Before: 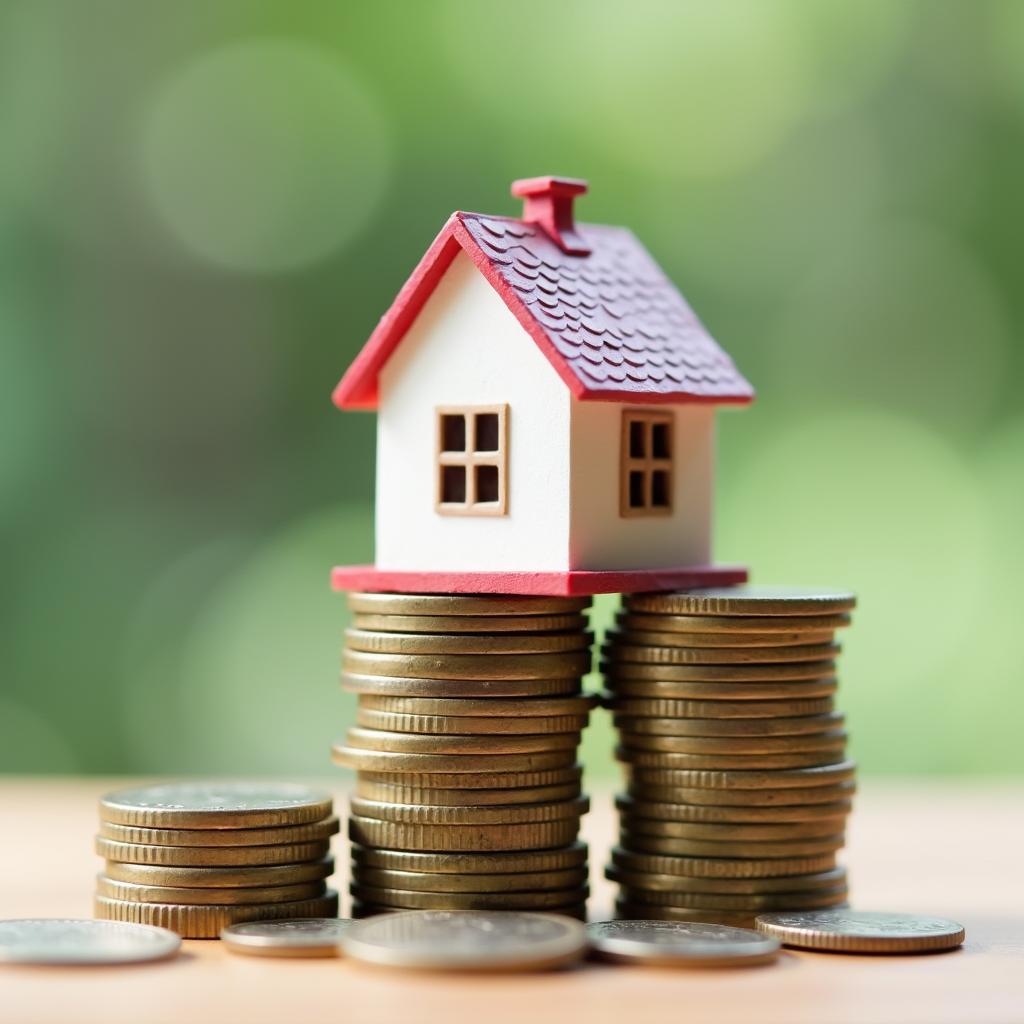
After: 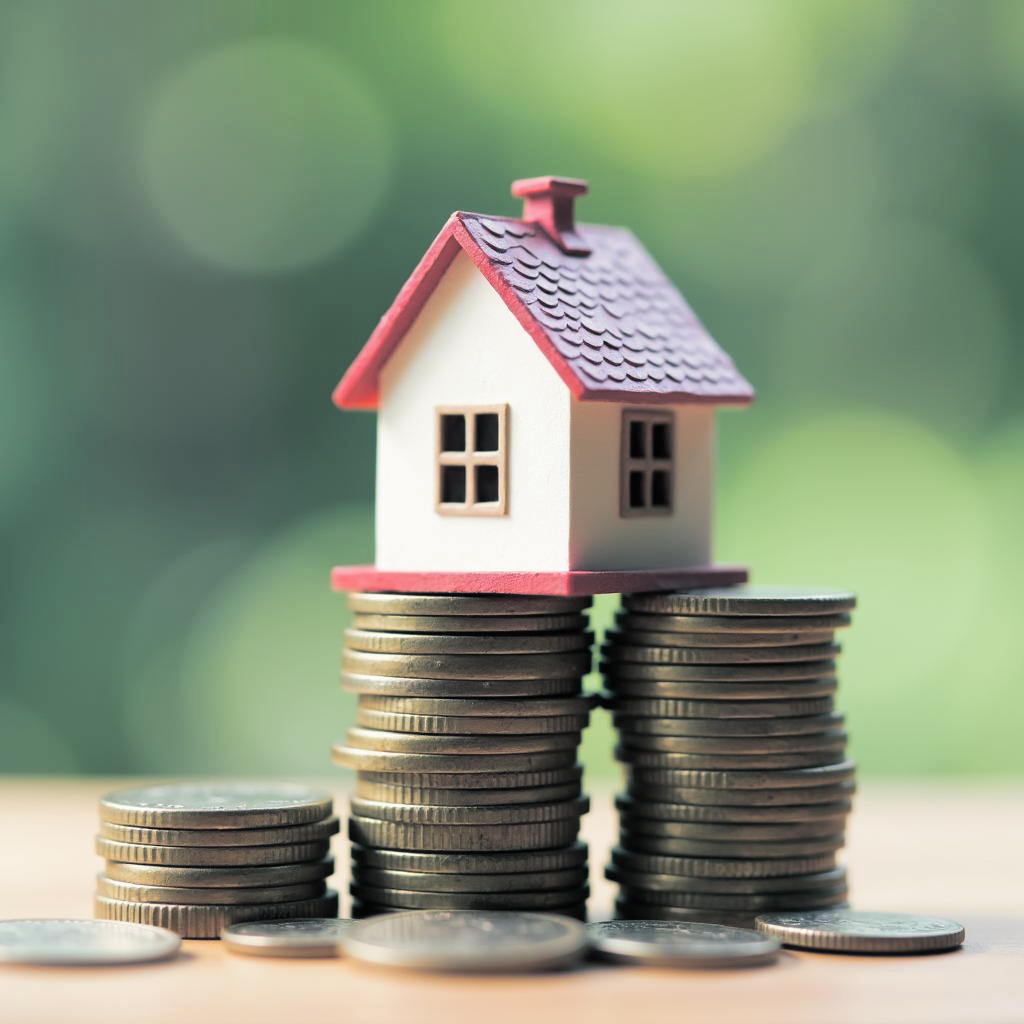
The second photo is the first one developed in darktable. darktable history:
split-toning: shadows › hue 205.2°, shadows › saturation 0.29, highlights › hue 50.4°, highlights › saturation 0.38, balance -49.9
